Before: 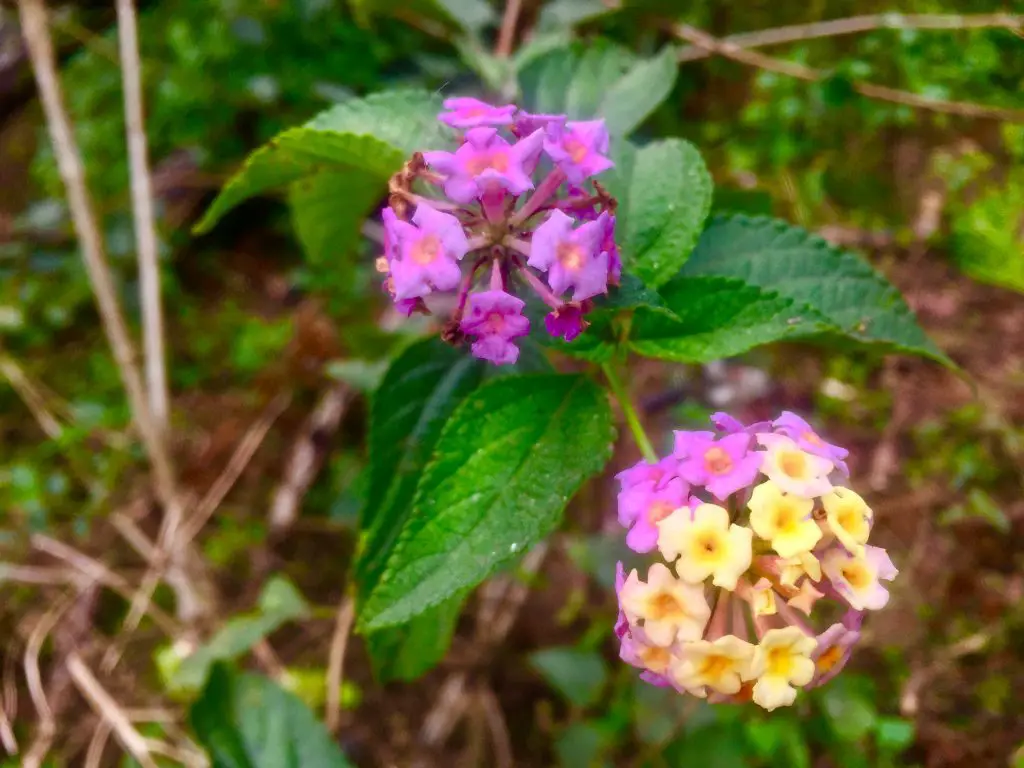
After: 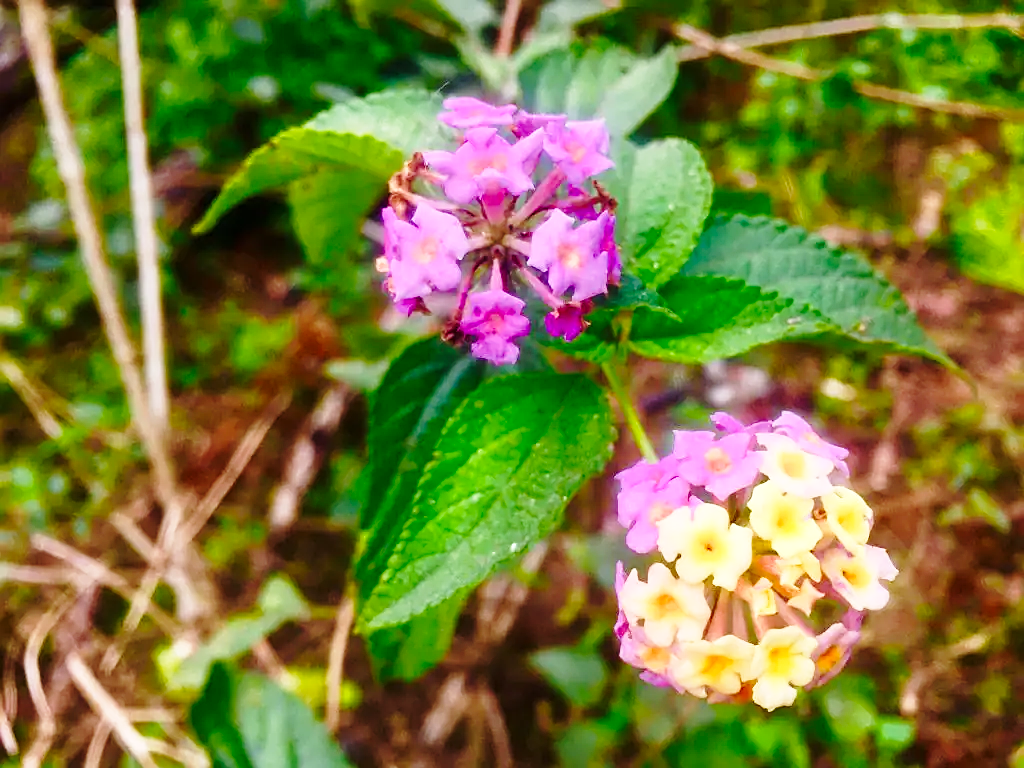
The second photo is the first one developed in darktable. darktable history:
base curve: curves: ch0 [(0, 0) (0.028, 0.03) (0.121, 0.232) (0.46, 0.748) (0.859, 0.968) (1, 1)], preserve colors none
sharpen: radius 1.967
